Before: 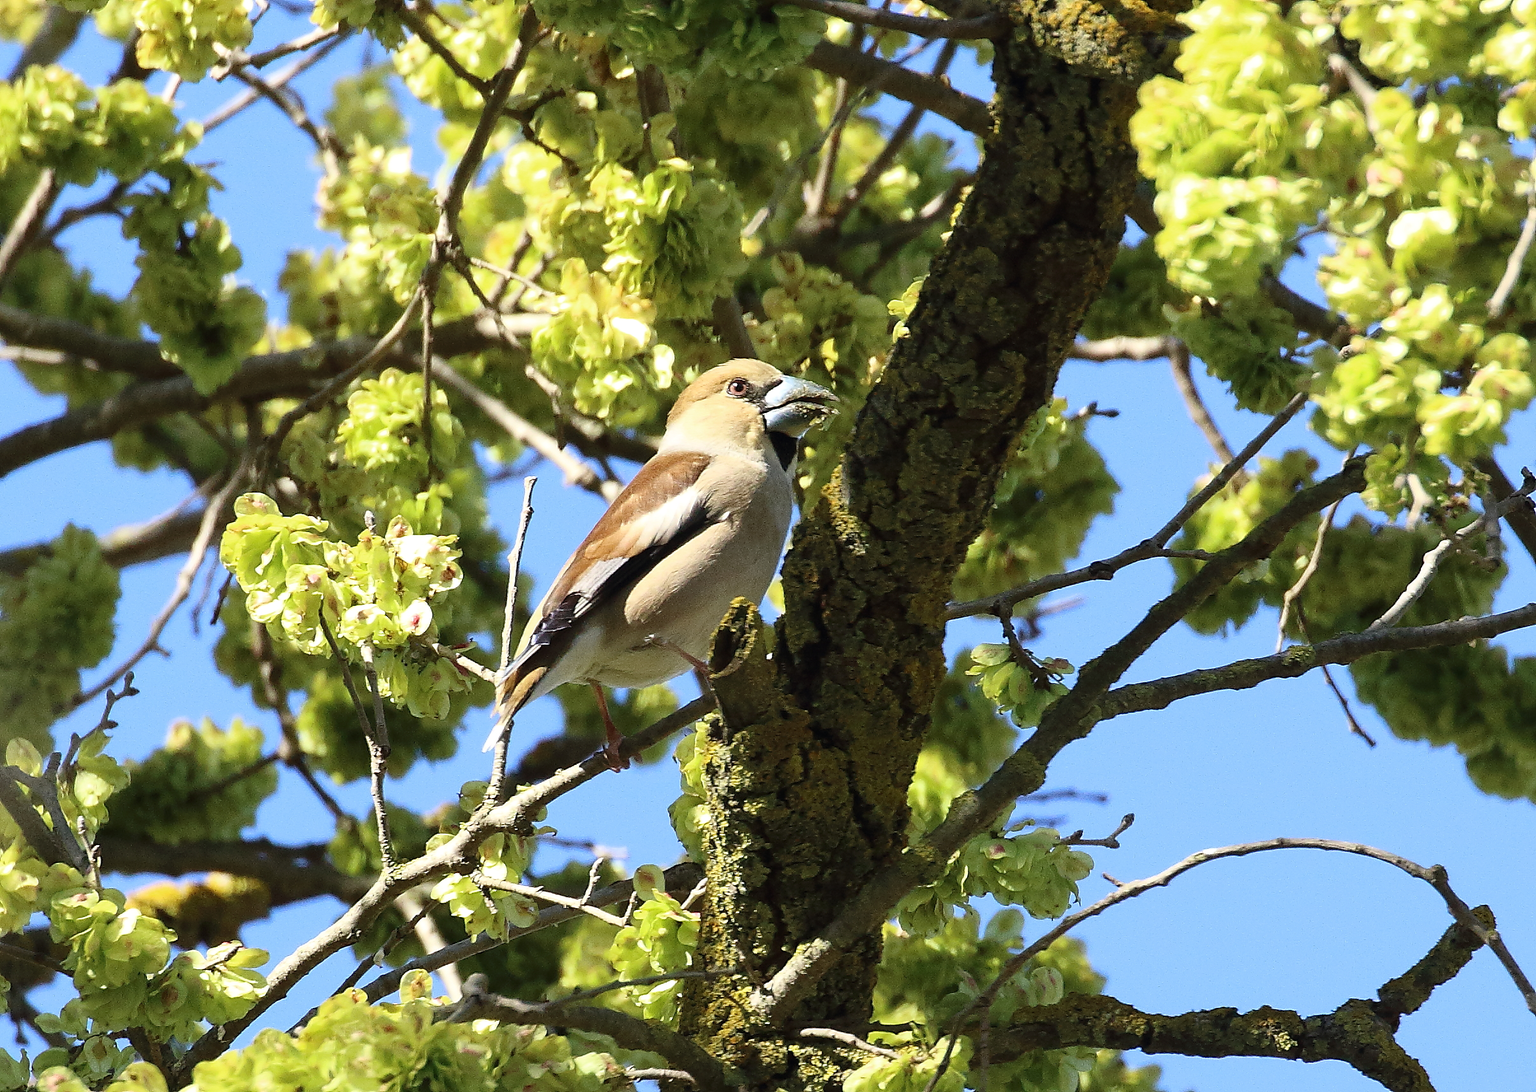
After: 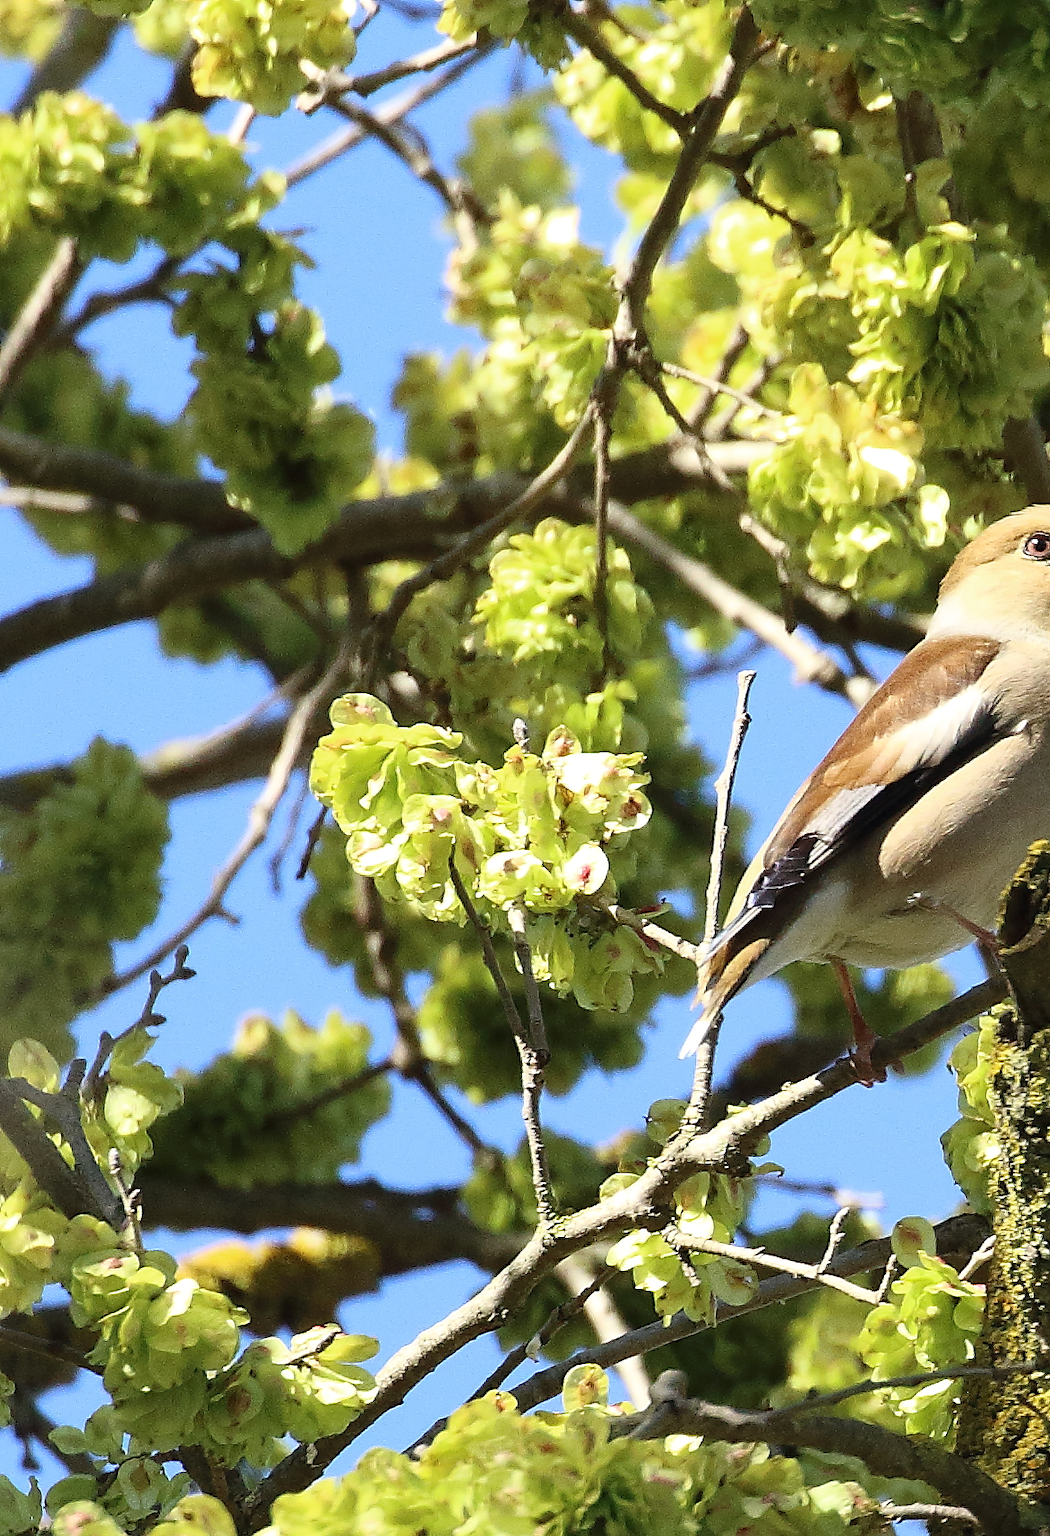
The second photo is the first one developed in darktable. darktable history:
crop and rotate: left 0.034%, top 0%, right 51.339%
